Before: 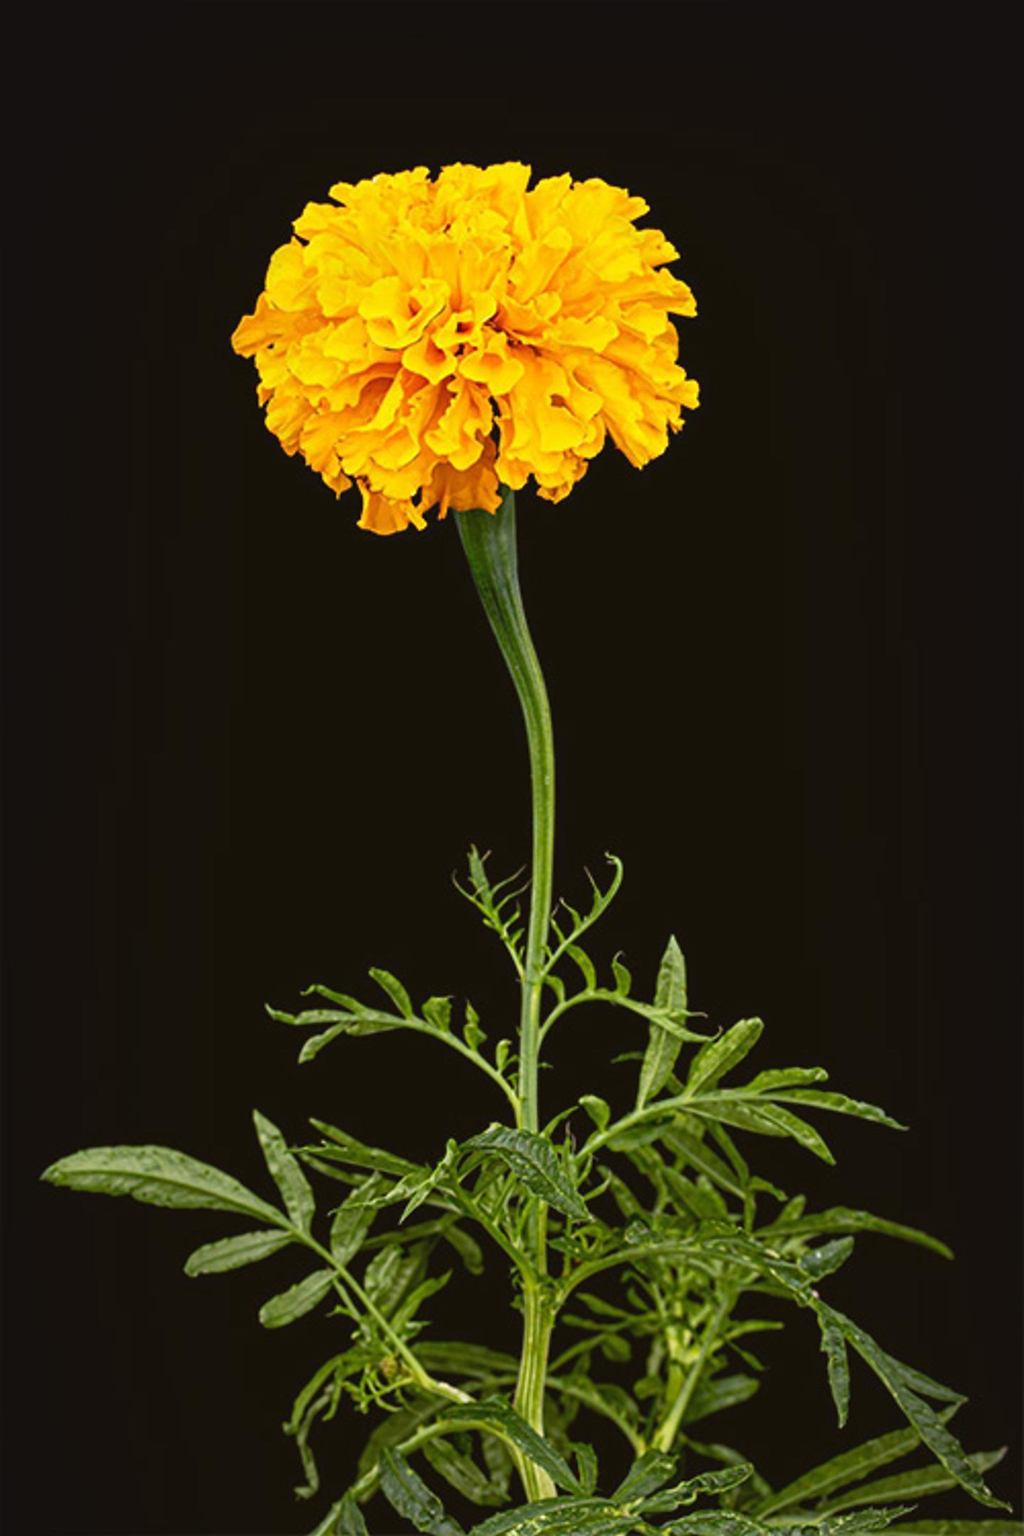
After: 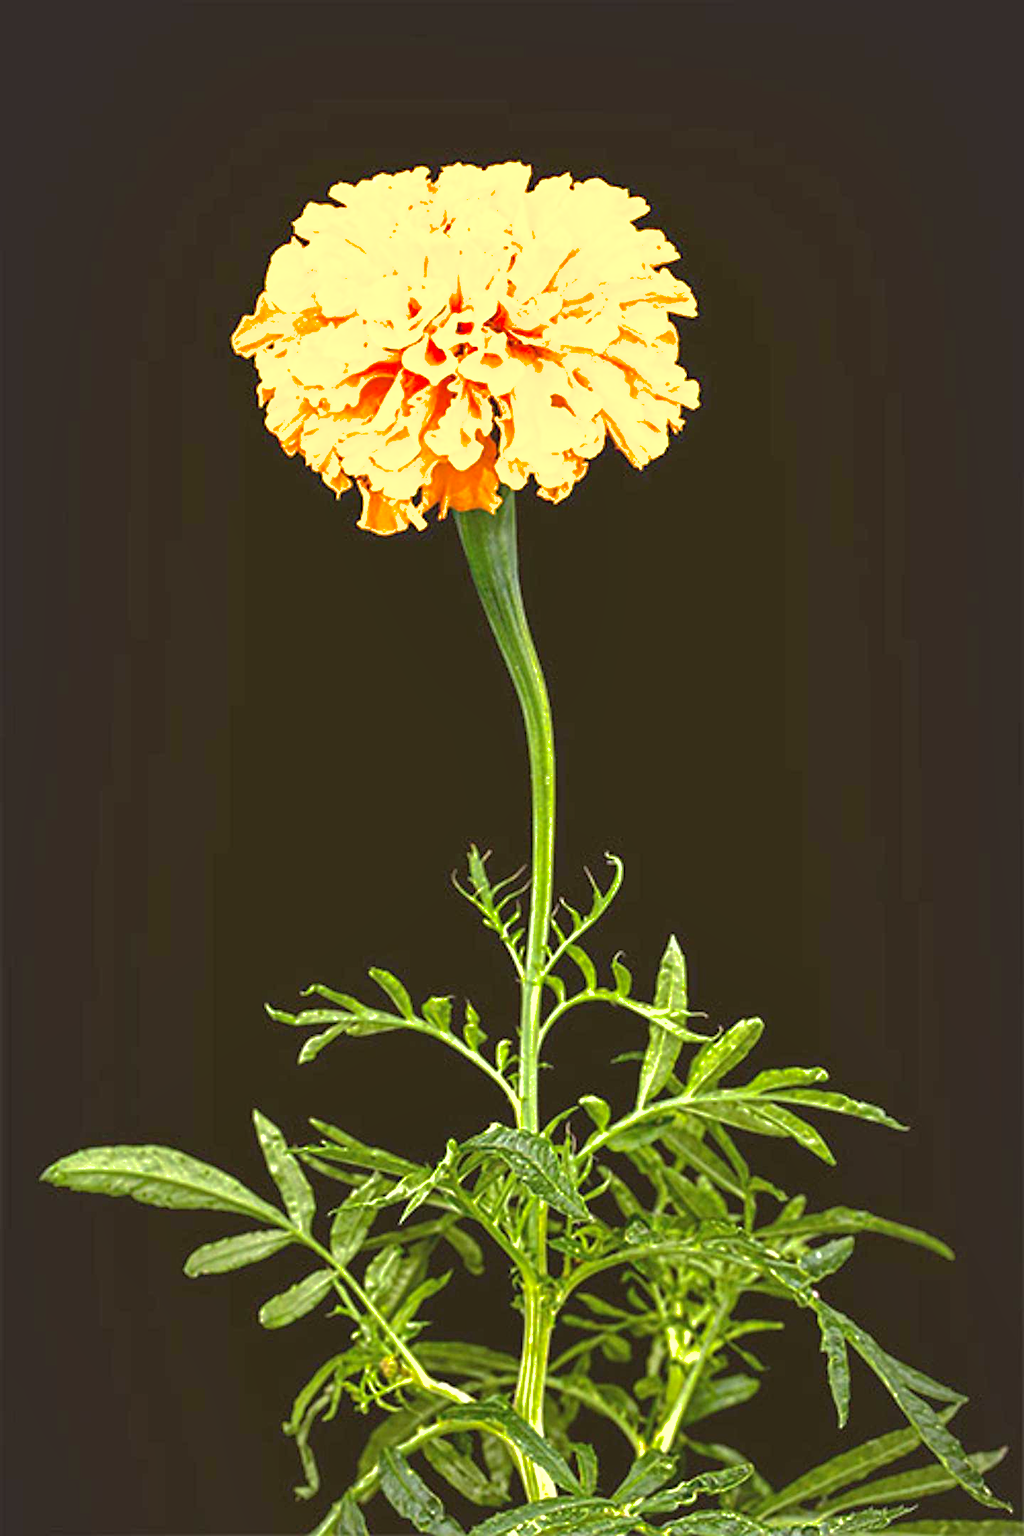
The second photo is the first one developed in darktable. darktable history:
exposure: black level correction 0, exposure 1.2 EV, compensate highlight preservation false
sharpen: on, module defaults
shadows and highlights: on, module defaults
